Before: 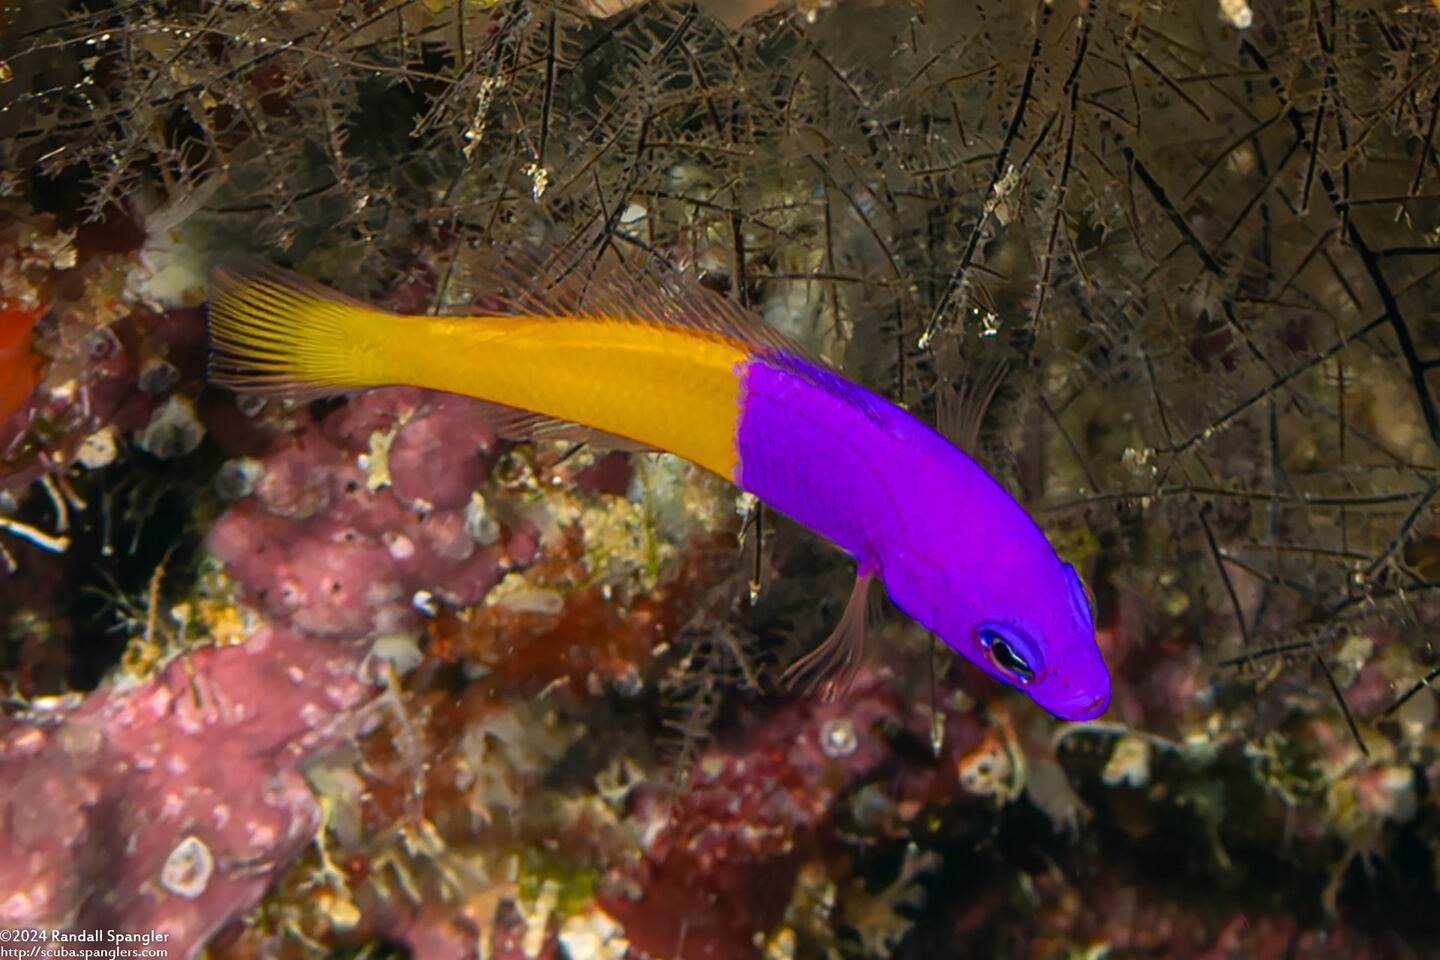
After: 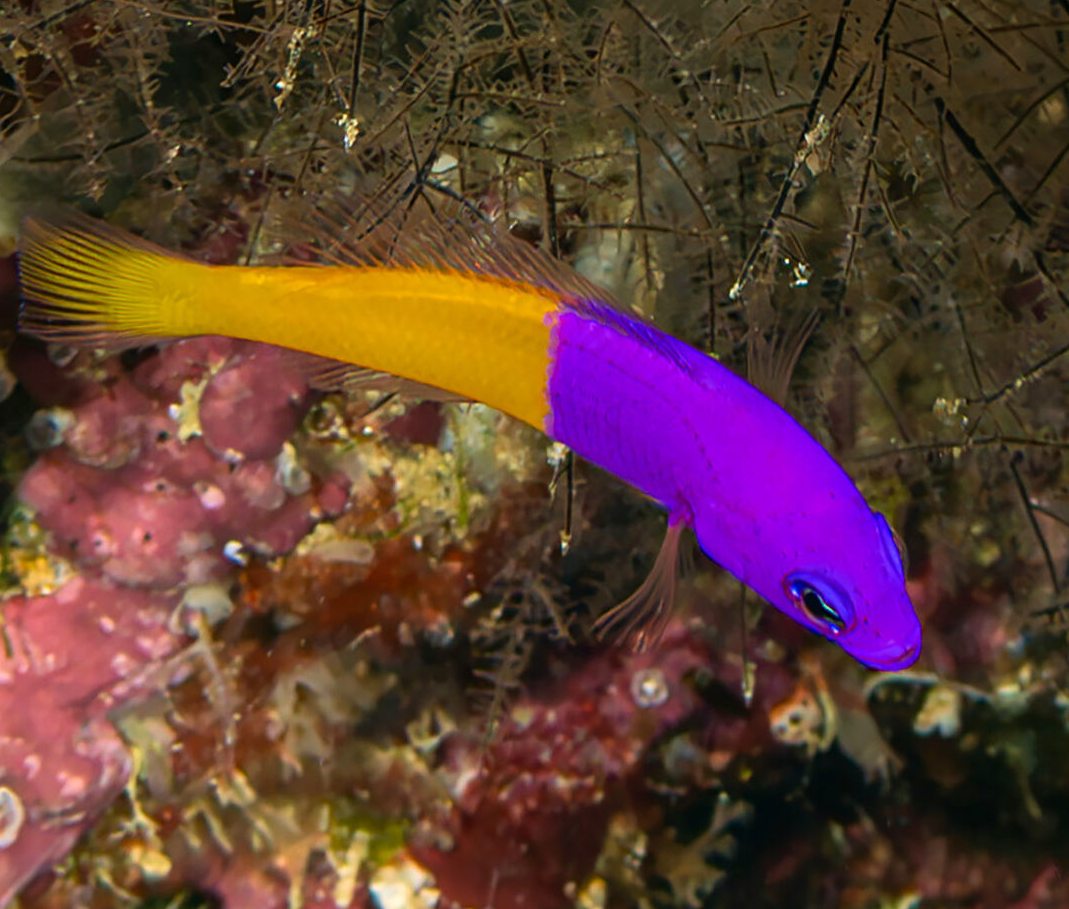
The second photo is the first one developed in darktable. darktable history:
crop and rotate: left 13.15%, top 5.251%, right 12.609%
velvia: on, module defaults
